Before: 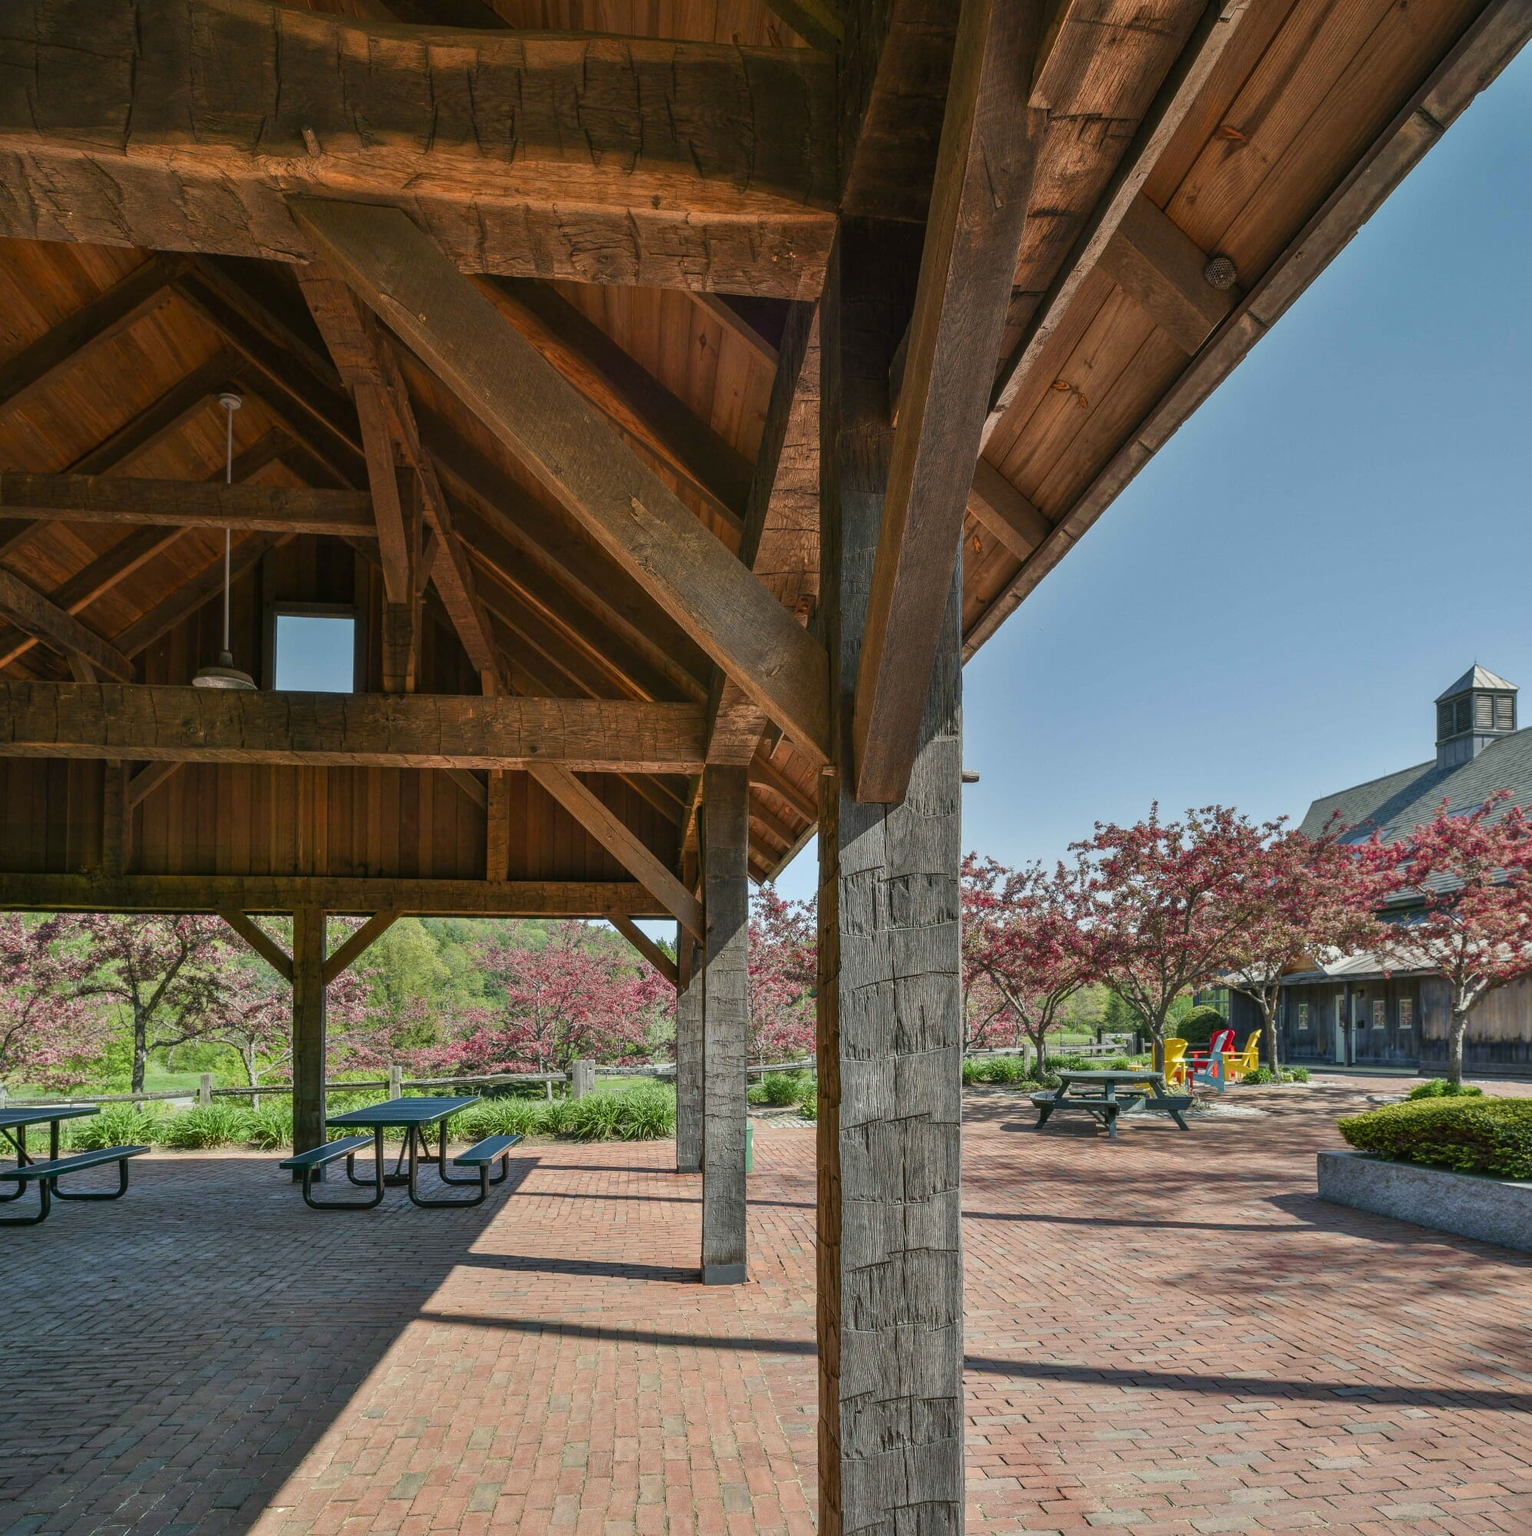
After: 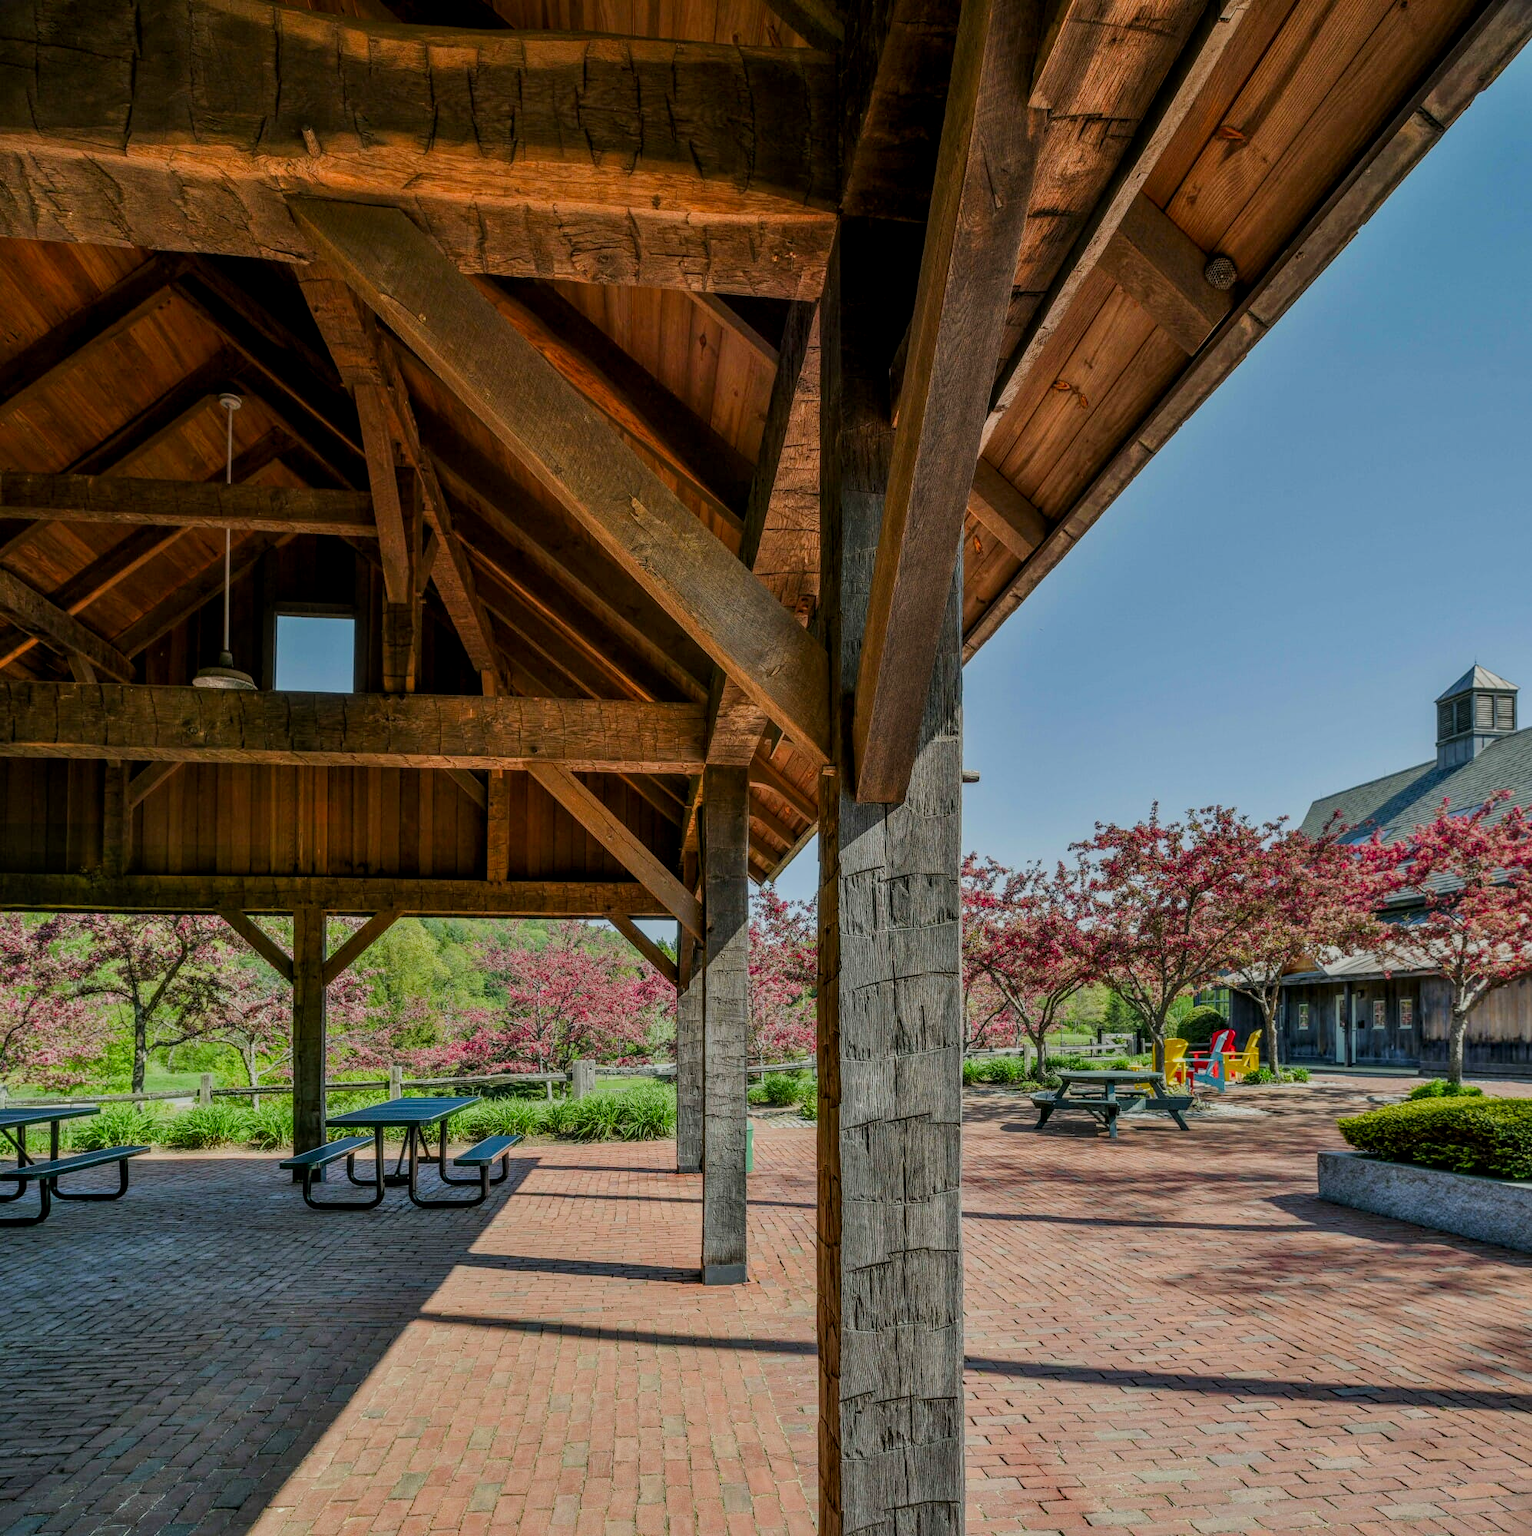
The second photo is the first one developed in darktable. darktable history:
local contrast: highlights 0%, shadows 0%, detail 133%
contrast brightness saturation: brightness -0.02, saturation 0.35
filmic rgb: black relative exposure -7.65 EV, white relative exposure 4.56 EV, hardness 3.61
